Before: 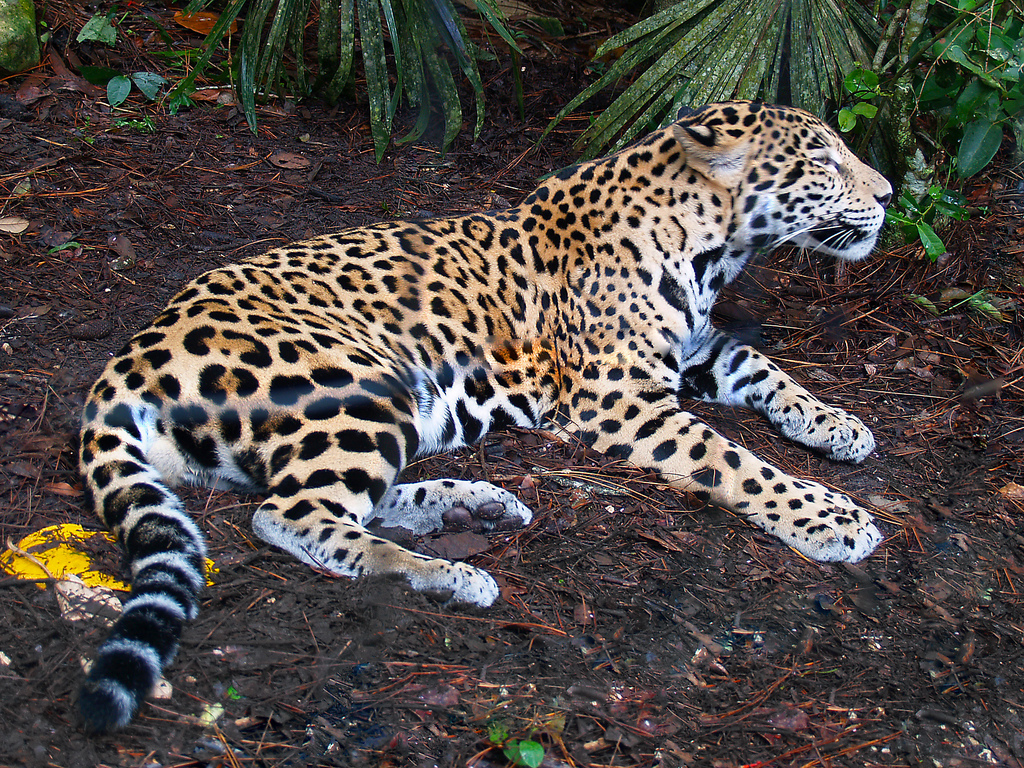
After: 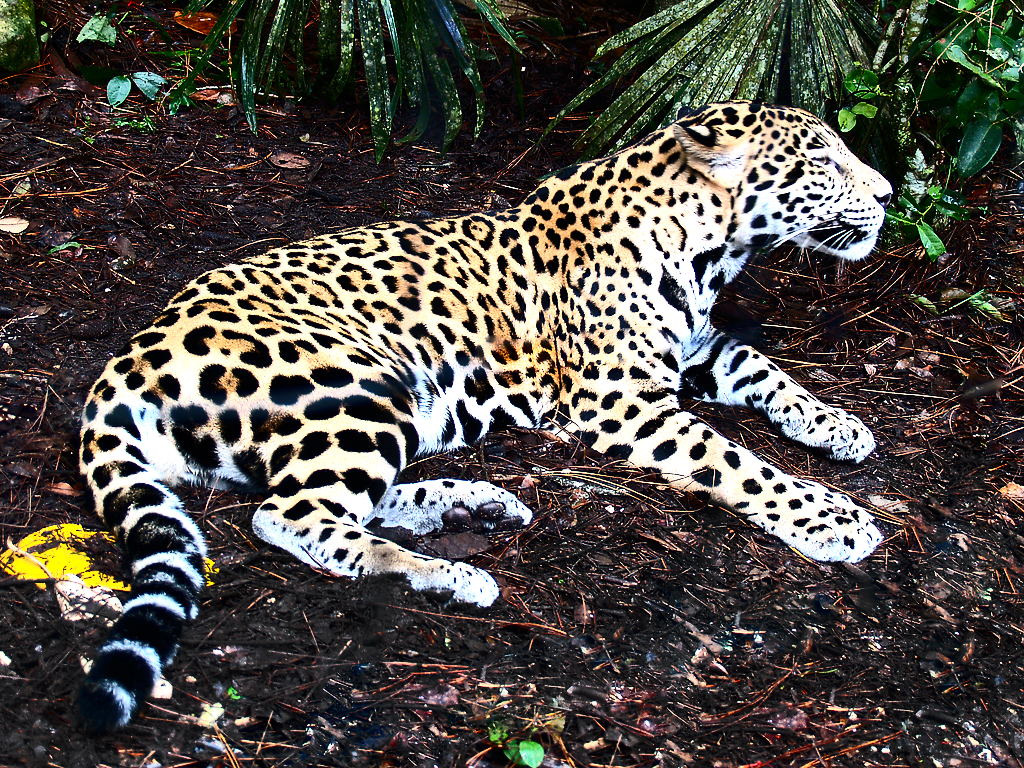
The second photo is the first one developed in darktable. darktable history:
shadows and highlights: shadows 52.42, soften with gaussian
contrast brightness saturation: contrast 0.28
tone equalizer: -8 EV -1.08 EV, -7 EV -1.01 EV, -6 EV -0.867 EV, -5 EV -0.578 EV, -3 EV 0.578 EV, -2 EV 0.867 EV, -1 EV 1.01 EV, +0 EV 1.08 EV, edges refinement/feathering 500, mask exposure compensation -1.57 EV, preserve details no
